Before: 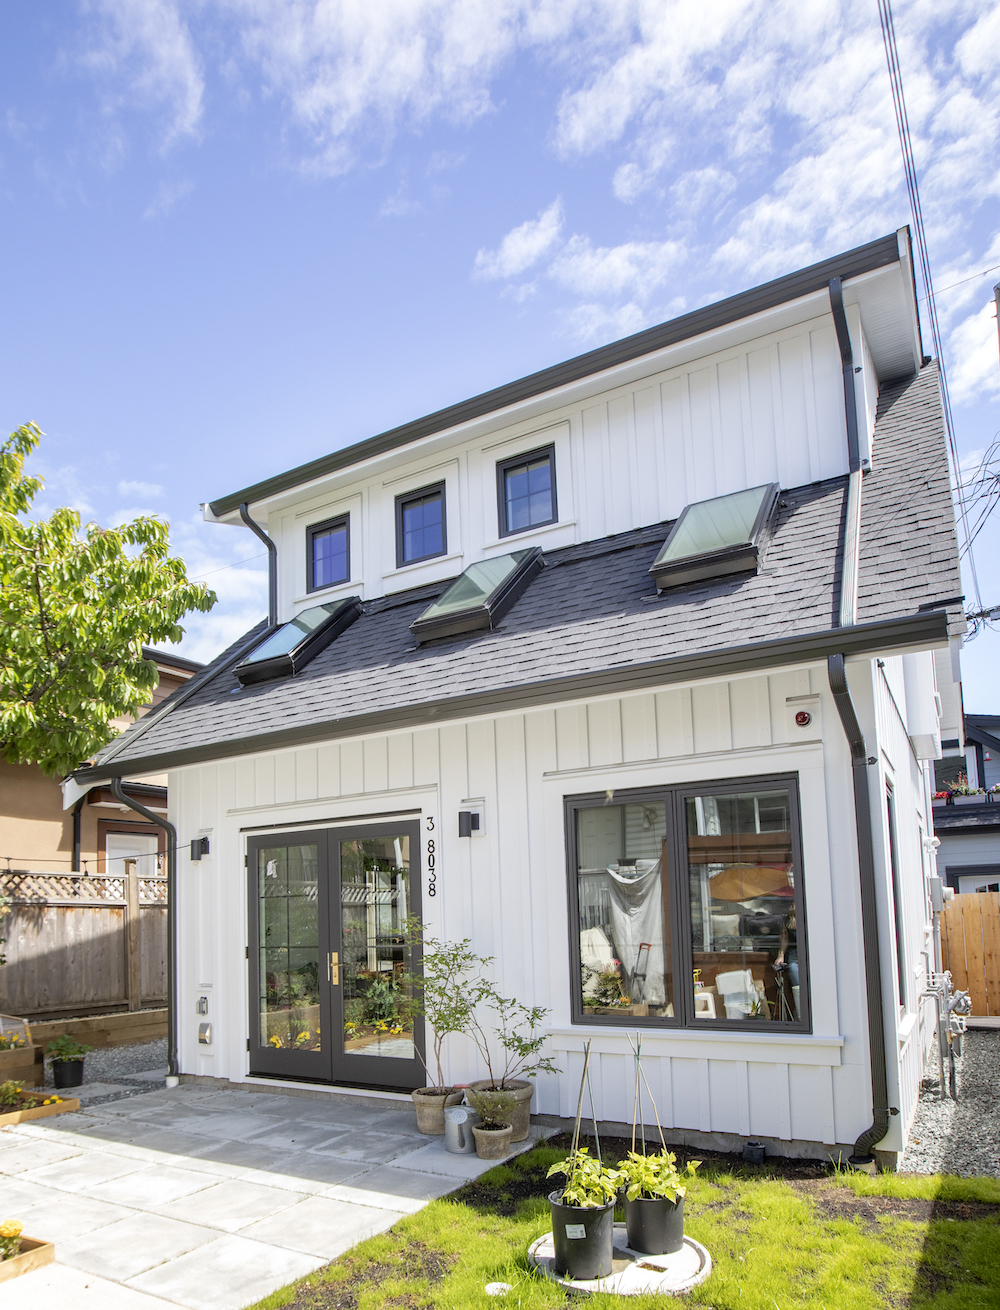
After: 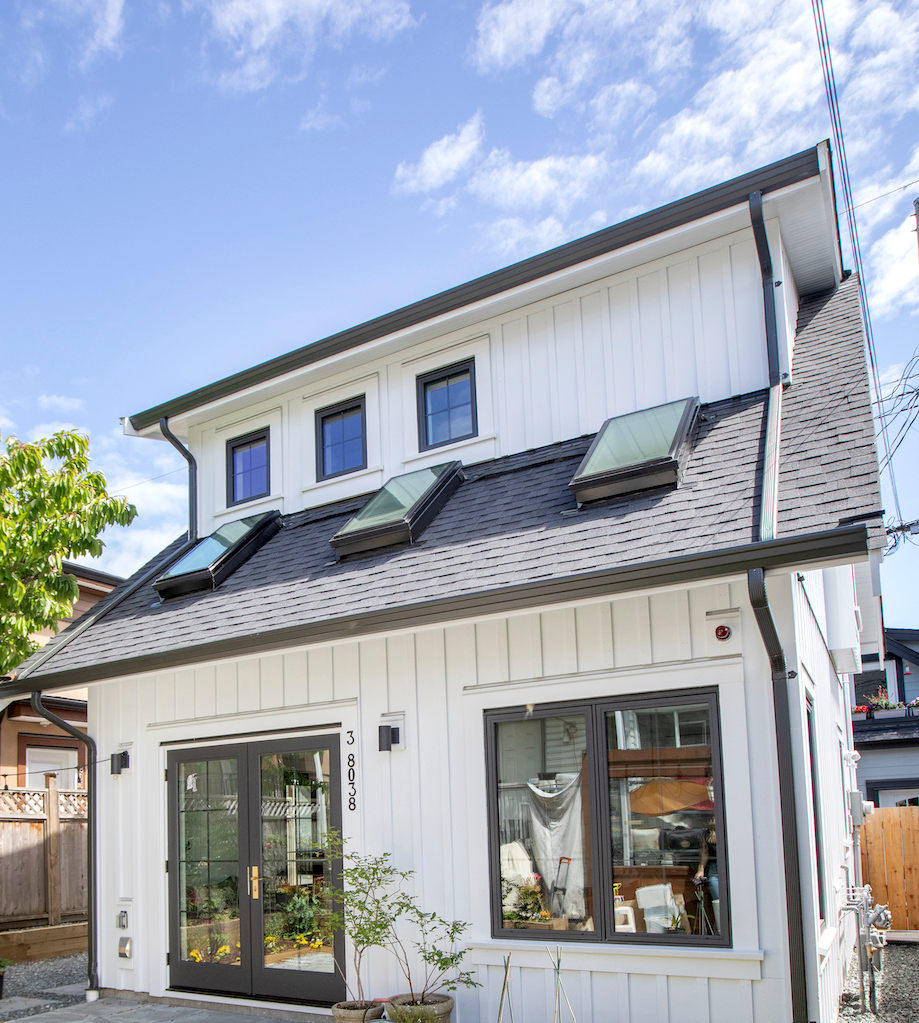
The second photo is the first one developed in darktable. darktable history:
local contrast: highlights 102%, shadows 102%, detail 119%, midtone range 0.2
crop: left 8.095%, top 6.602%, bottom 15.263%
